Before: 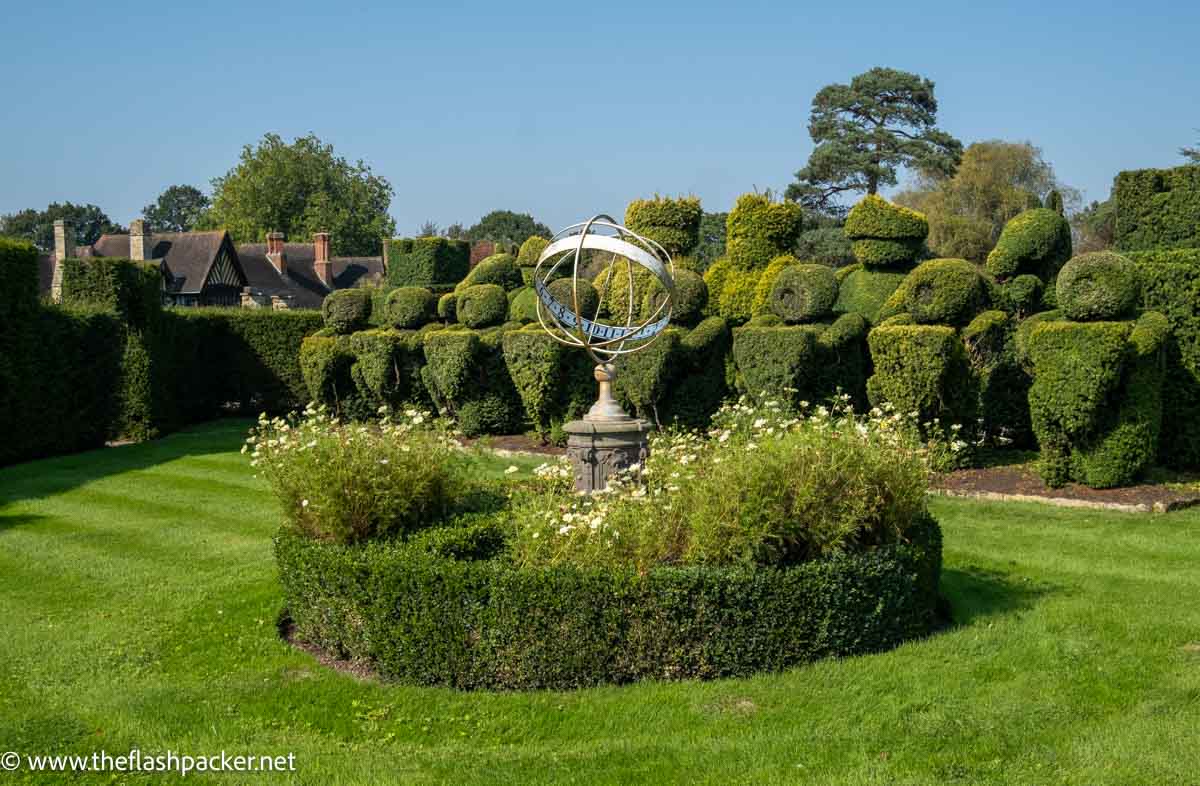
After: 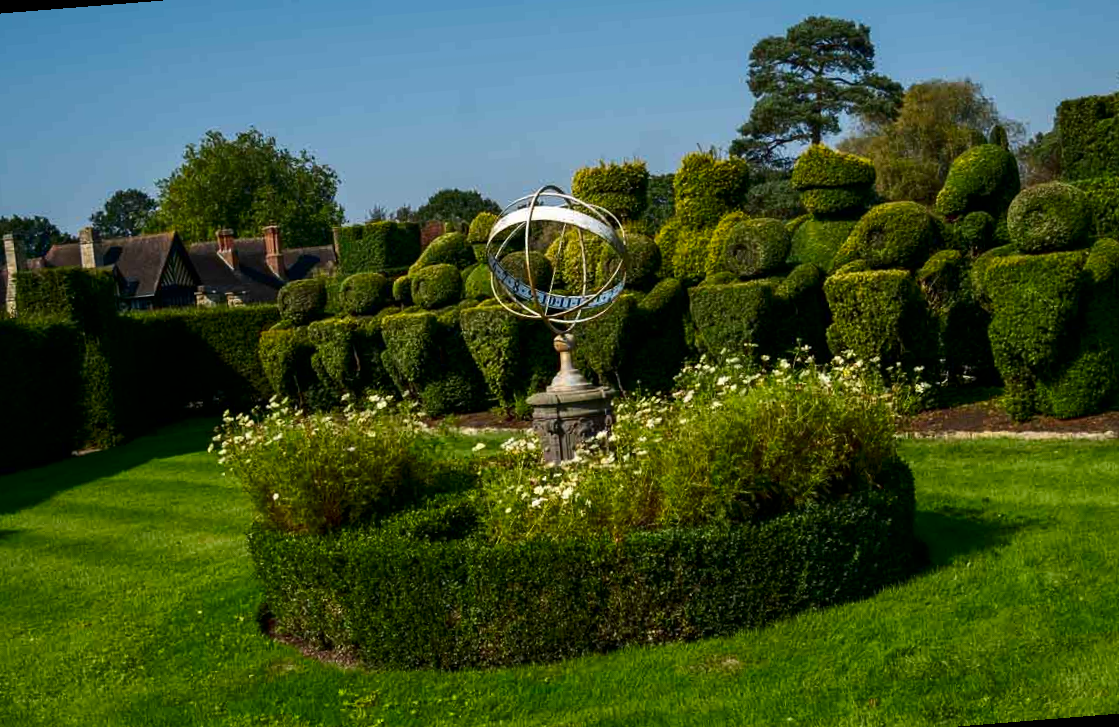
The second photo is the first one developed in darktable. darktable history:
exposure: black level correction 0.001, compensate highlight preservation false
contrast brightness saturation: contrast 0.1, brightness -0.26, saturation 0.14
rotate and perspective: rotation -4.57°, crop left 0.054, crop right 0.944, crop top 0.087, crop bottom 0.914
